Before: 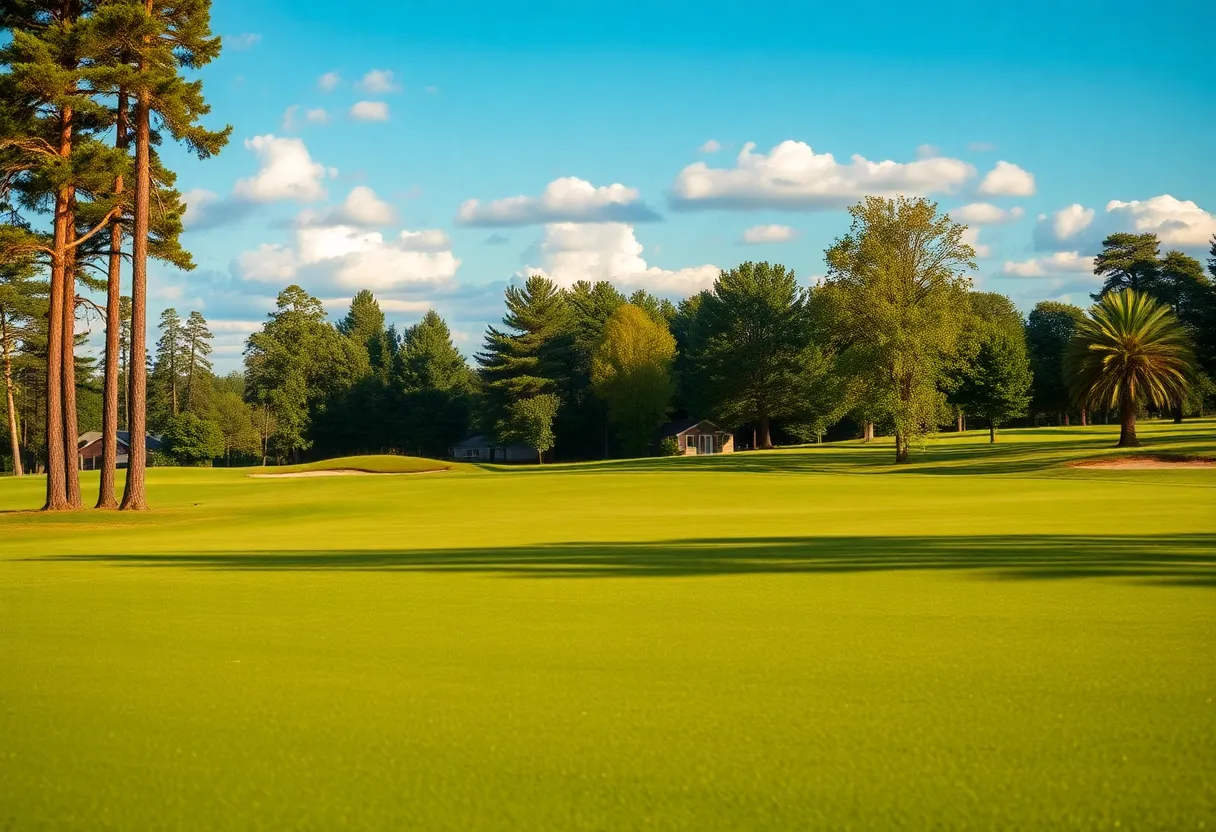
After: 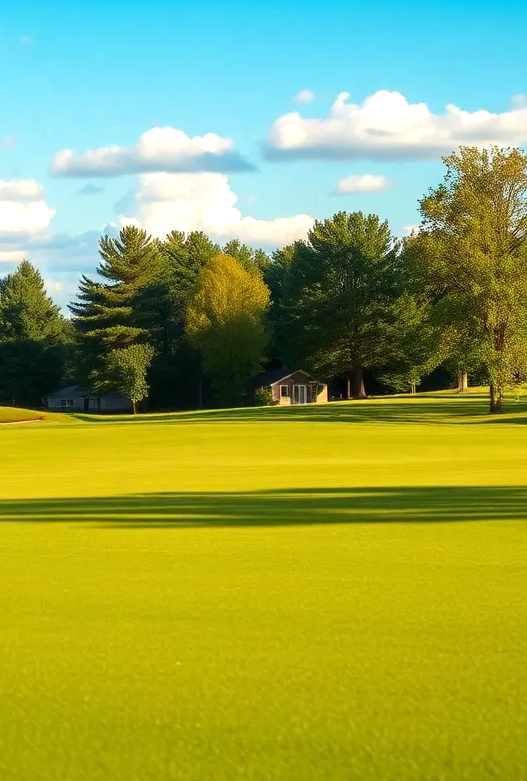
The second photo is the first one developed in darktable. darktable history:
exposure: black level correction 0, exposure 0.4 EV, compensate exposure bias true, compensate highlight preservation false
crop: left 33.452%, top 6.025%, right 23.155%
